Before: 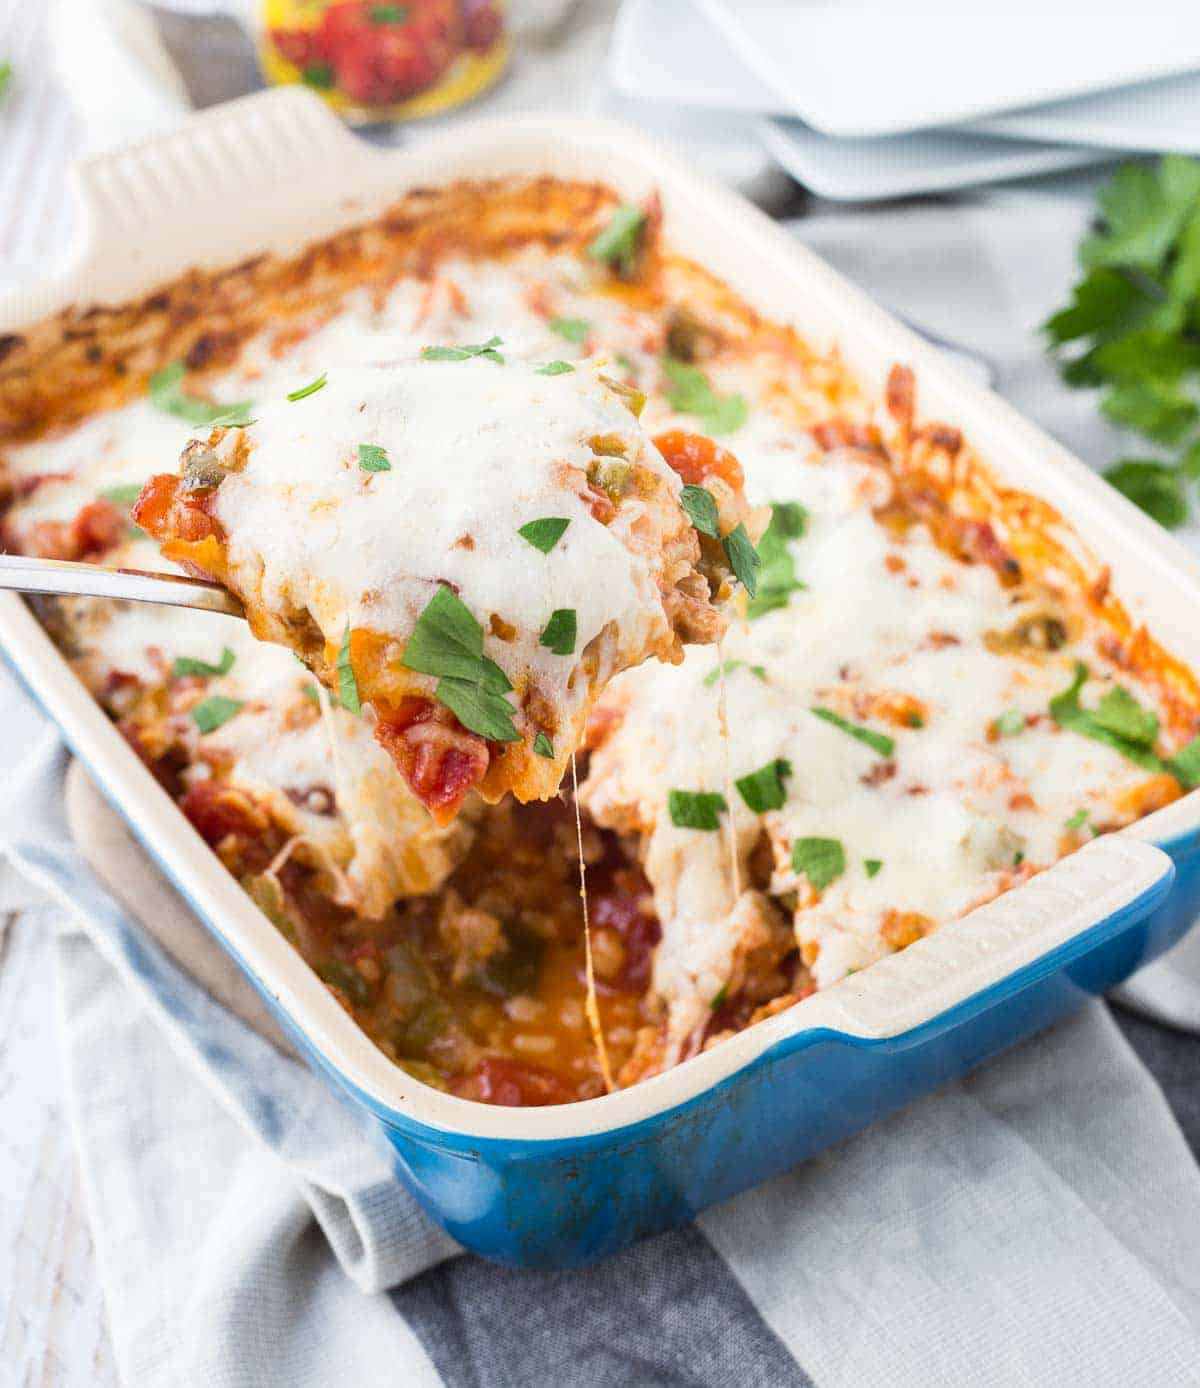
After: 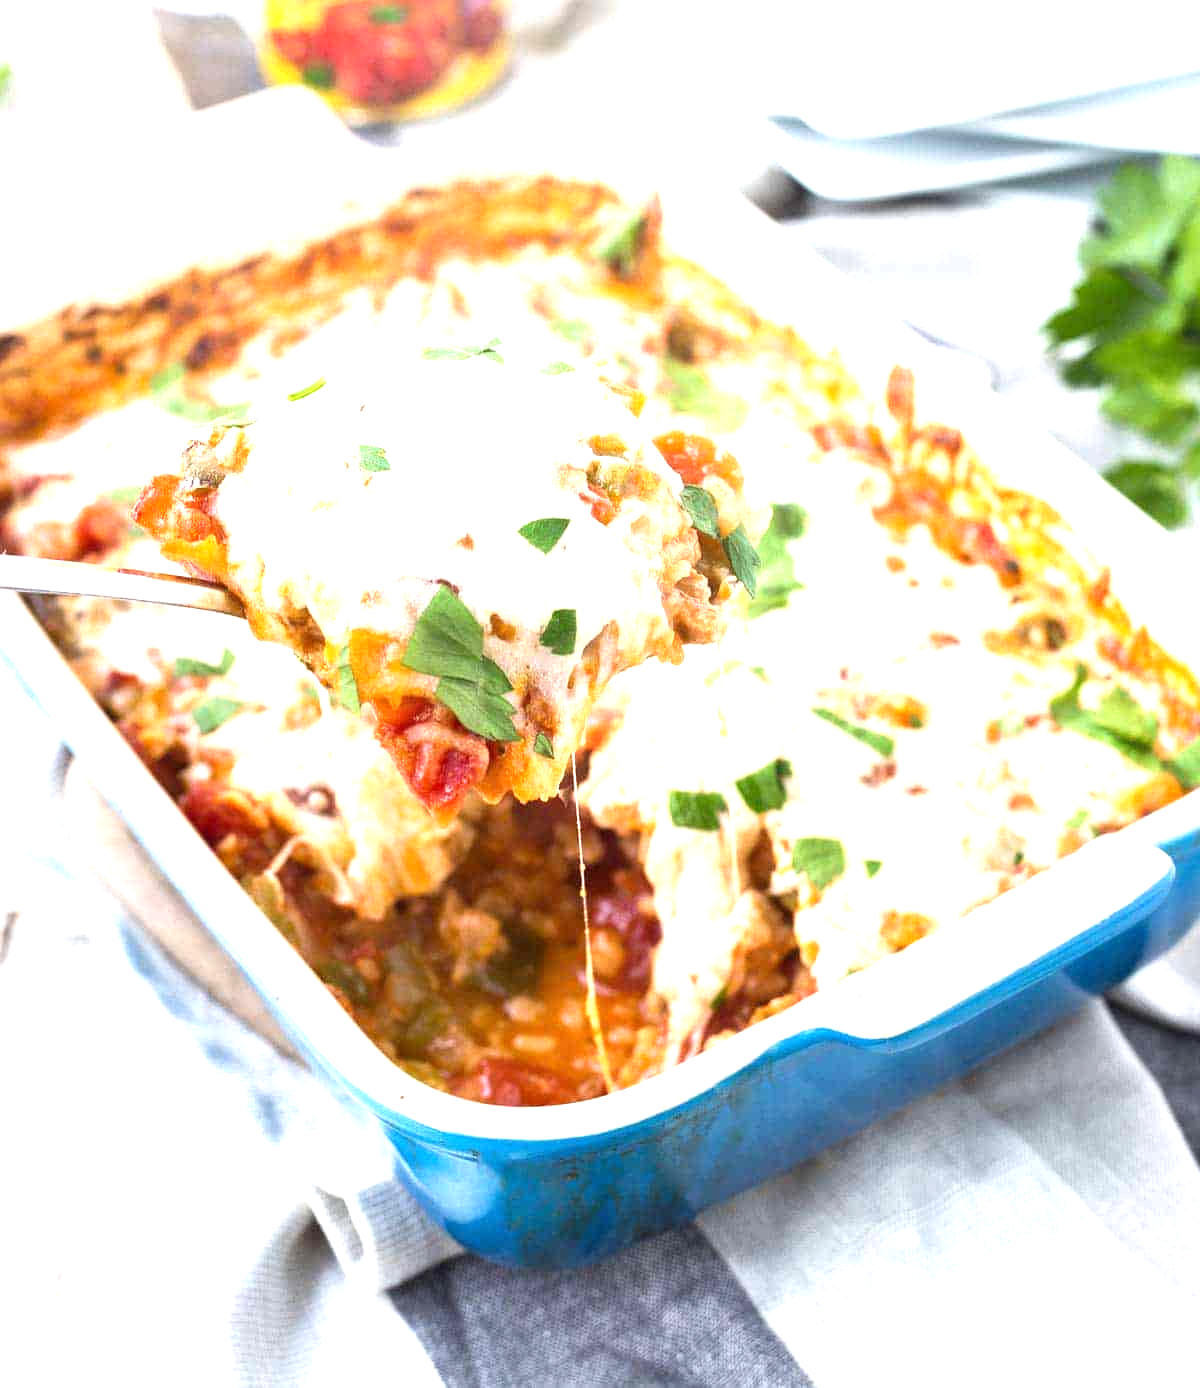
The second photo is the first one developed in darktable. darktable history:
exposure: exposure 0.944 EV, compensate highlight preservation false
